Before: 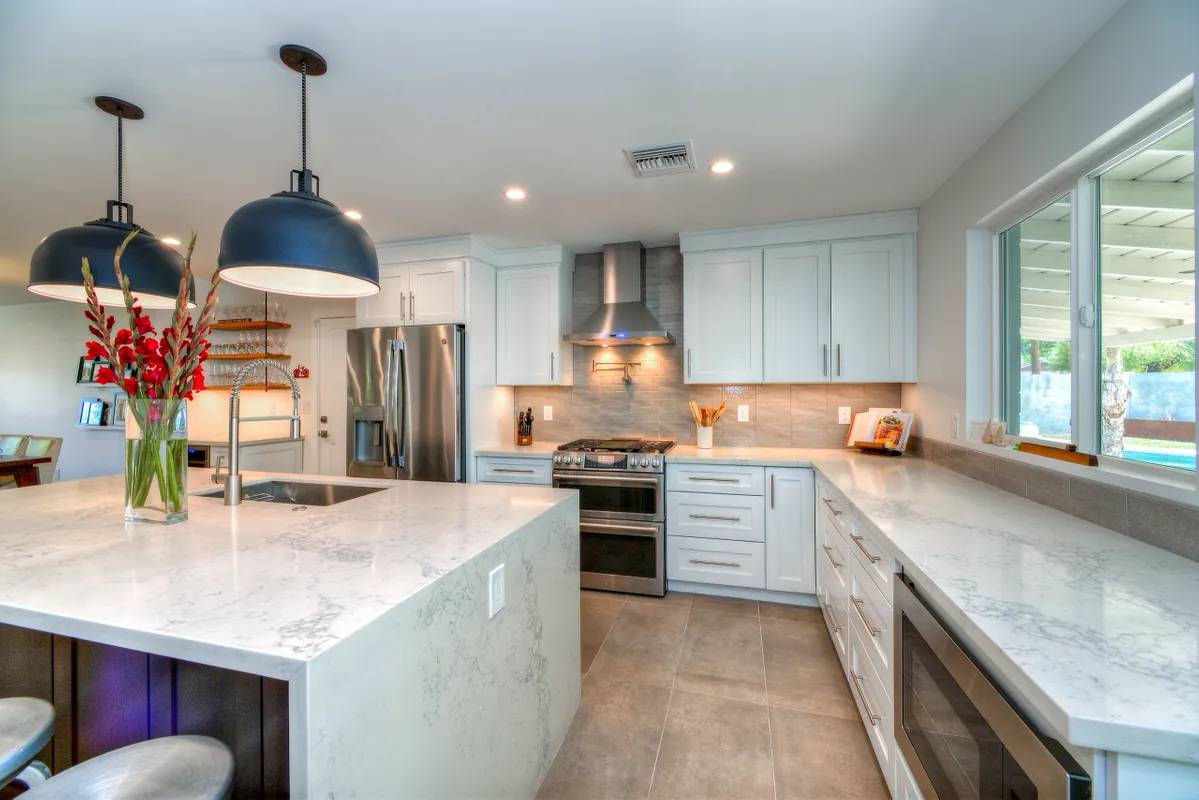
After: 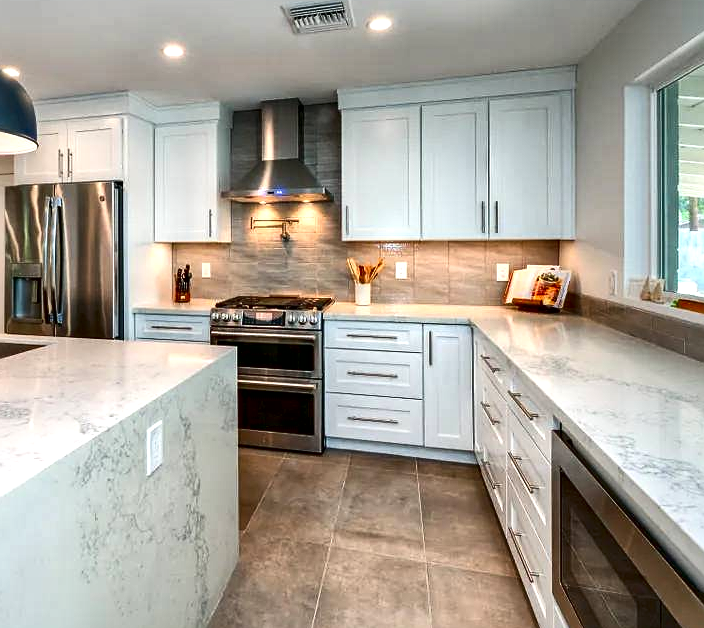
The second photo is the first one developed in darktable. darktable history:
exposure: exposure 0.134 EV, compensate exposure bias true, compensate highlight preservation false
crop and rotate: left 28.568%, top 17.963%, right 12.649%, bottom 3.412%
local contrast: mode bilateral grid, contrast 24, coarseness 60, detail 151%, midtone range 0.2
shadows and highlights: radius 127.97, shadows 21.18, highlights -22.66, low approximation 0.01
contrast brightness saturation: contrast 0.199, brightness -0.109, saturation 0.096
sharpen: on, module defaults
